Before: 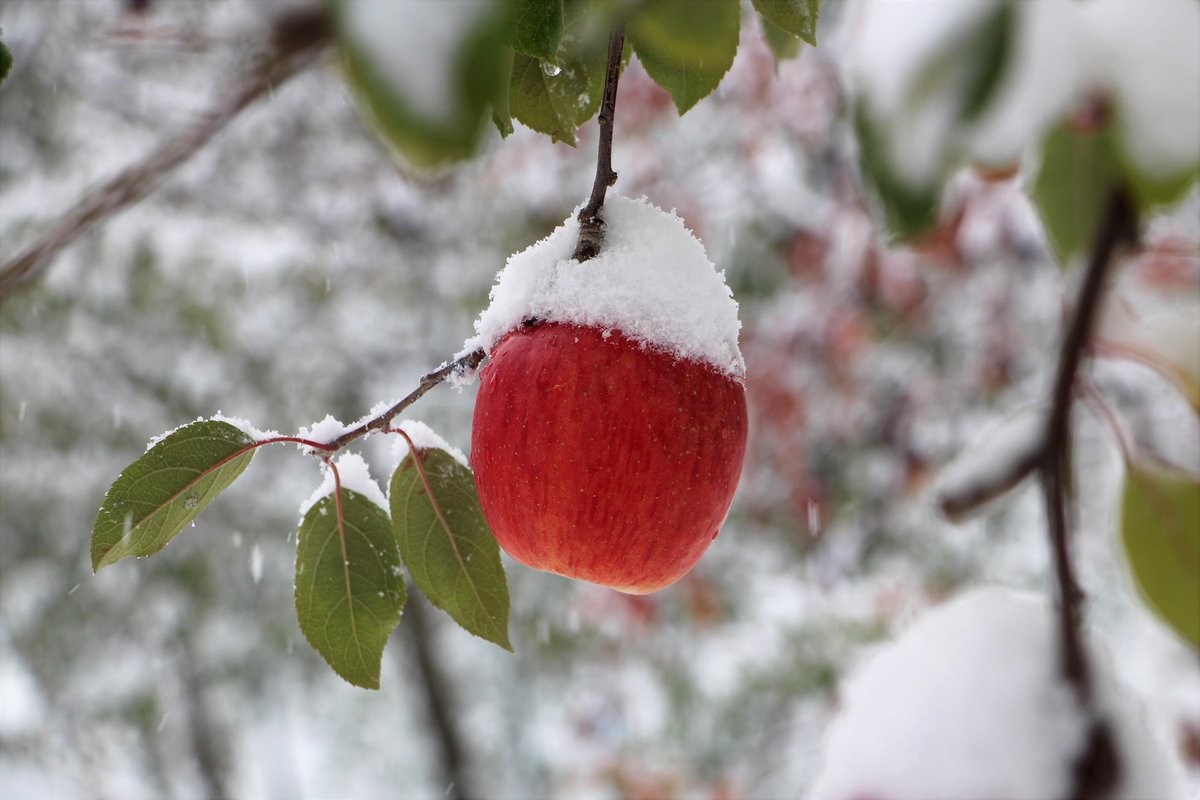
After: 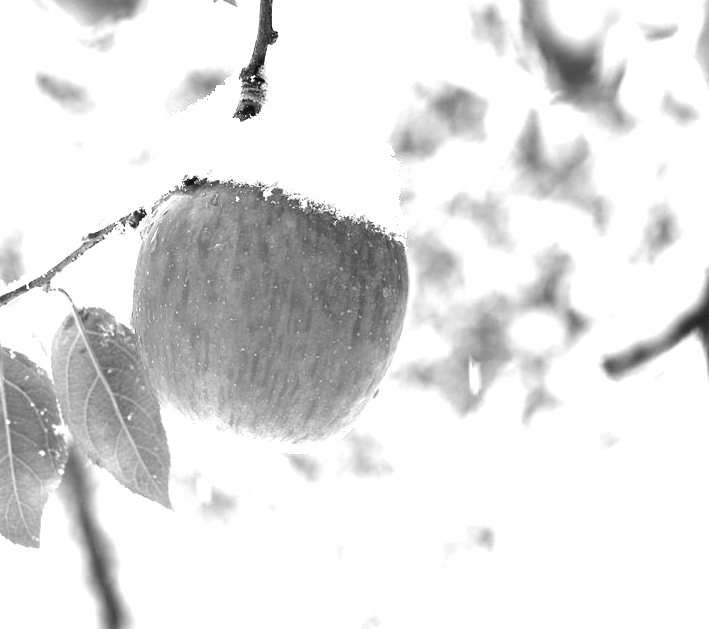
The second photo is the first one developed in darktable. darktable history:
crop and rotate: left 28.256%, top 17.734%, right 12.656%, bottom 3.573%
exposure: exposure 1.5 EV, compensate highlight preservation false
tone equalizer: -8 EV -0.75 EV, -7 EV -0.7 EV, -6 EV -0.6 EV, -5 EV -0.4 EV, -3 EV 0.4 EV, -2 EV 0.6 EV, -1 EV 0.7 EV, +0 EV 0.75 EV, edges refinement/feathering 500, mask exposure compensation -1.57 EV, preserve details no
monochrome: on, module defaults
